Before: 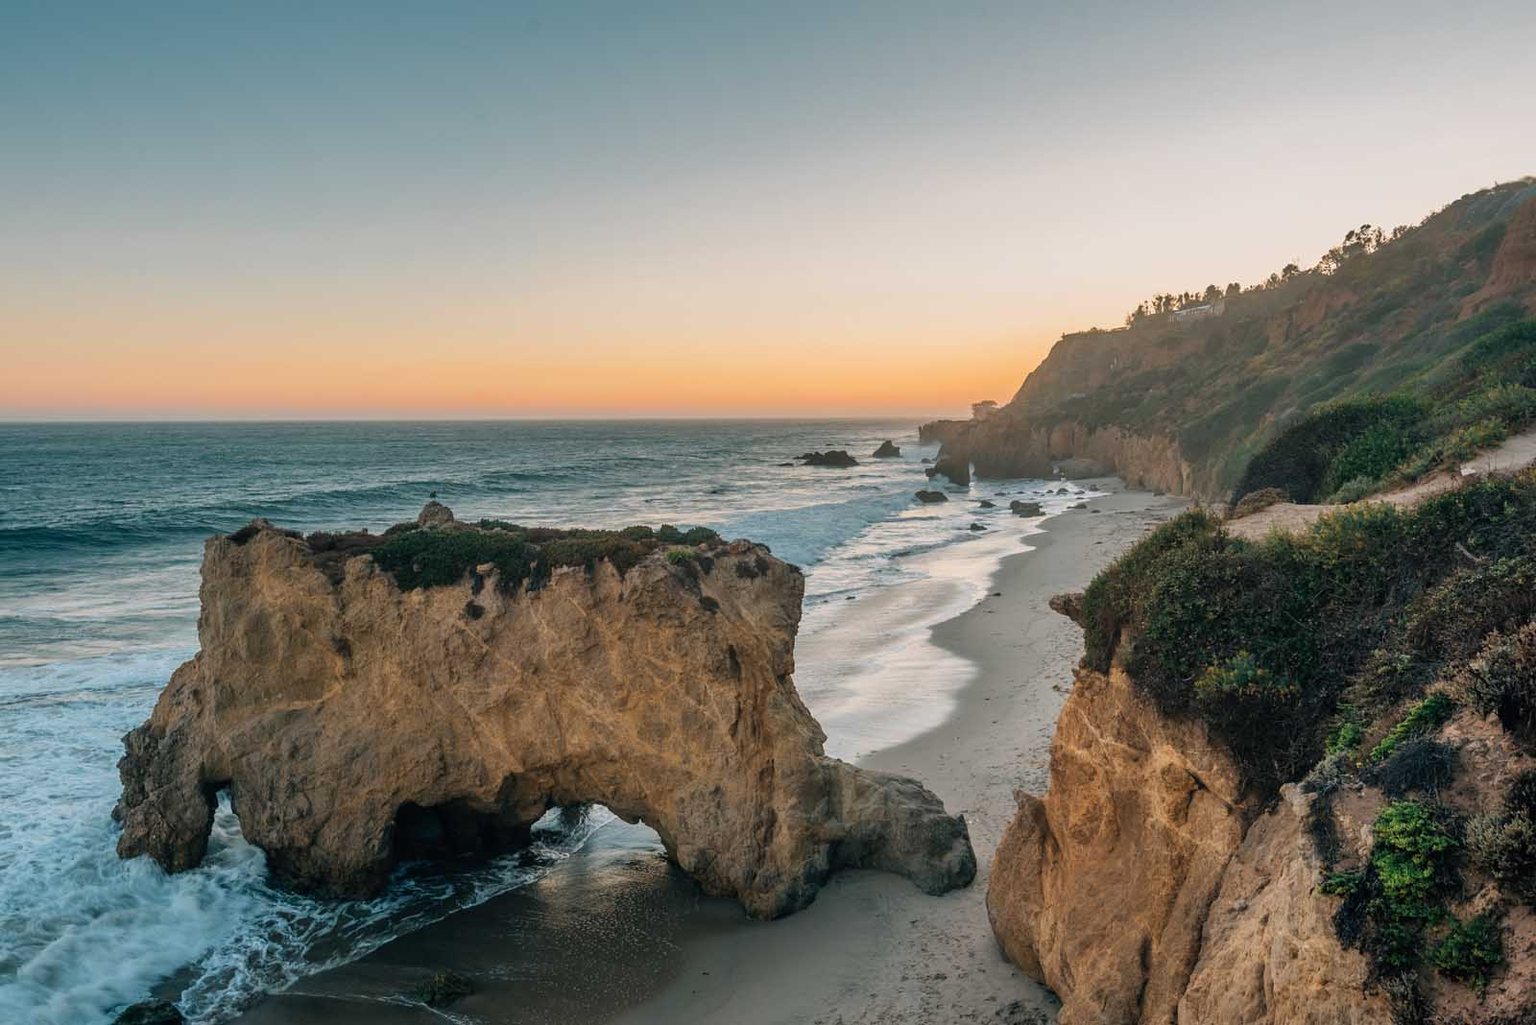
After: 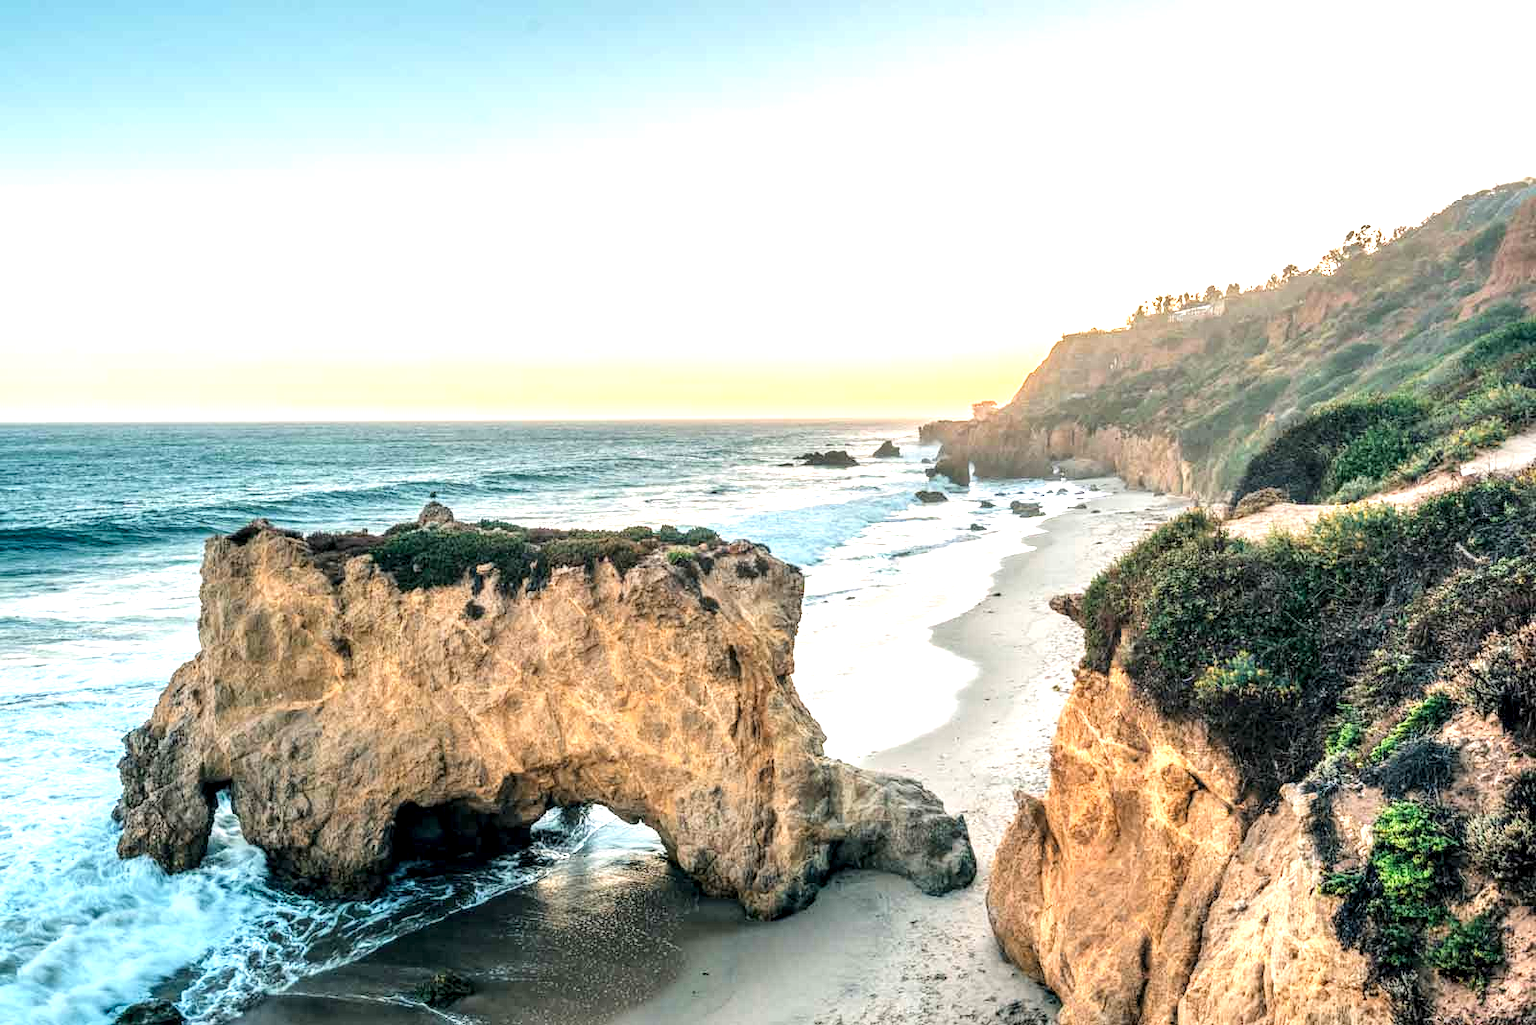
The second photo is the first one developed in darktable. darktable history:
exposure: black level correction 0.001, exposure 1.647 EV, compensate highlight preservation false
local contrast: highlights 22%, detail 150%
tone curve: curves: ch0 [(0, 0) (0.071, 0.058) (0.266, 0.268) (0.498, 0.542) (0.766, 0.807) (1, 0.983)]; ch1 [(0, 0) (0.346, 0.307) (0.408, 0.387) (0.463, 0.465) (0.482, 0.493) (0.502, 0.499) (0.517, 0.502) (0.55, 0.548) (0.597, 0.61) (0.651, 0.698) (1, 1)]; ch2 [(0, 0) (0.346, 0.34) (0.434, 0.46) (0.485, 0.494) (0.5, 0.498) (0.517, 0.506) (0.526, 0.539) (0.583, 0.603) (0.625, 0.659) (1, 1)], color space Lab, linked channels, preserve colors none
